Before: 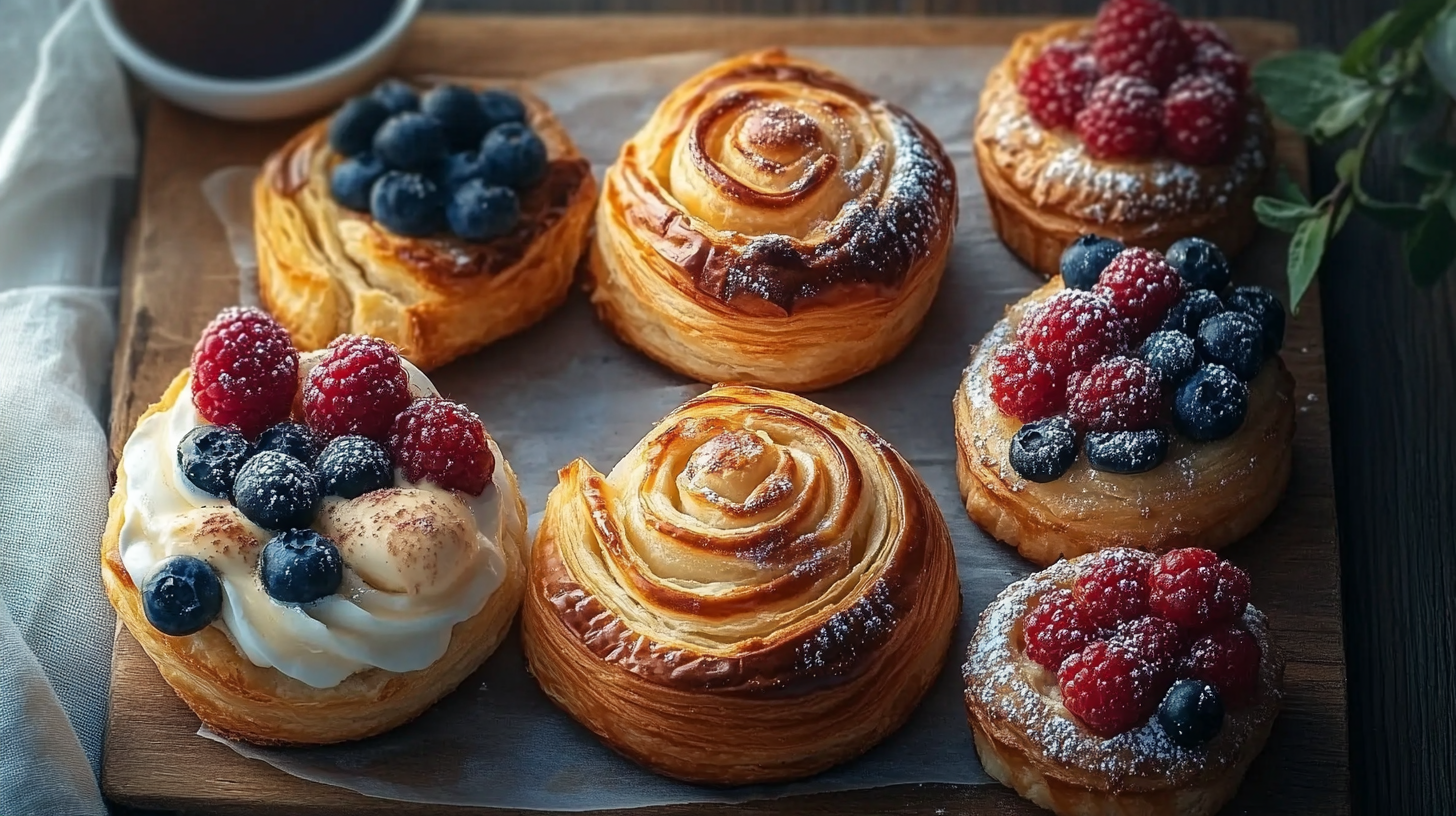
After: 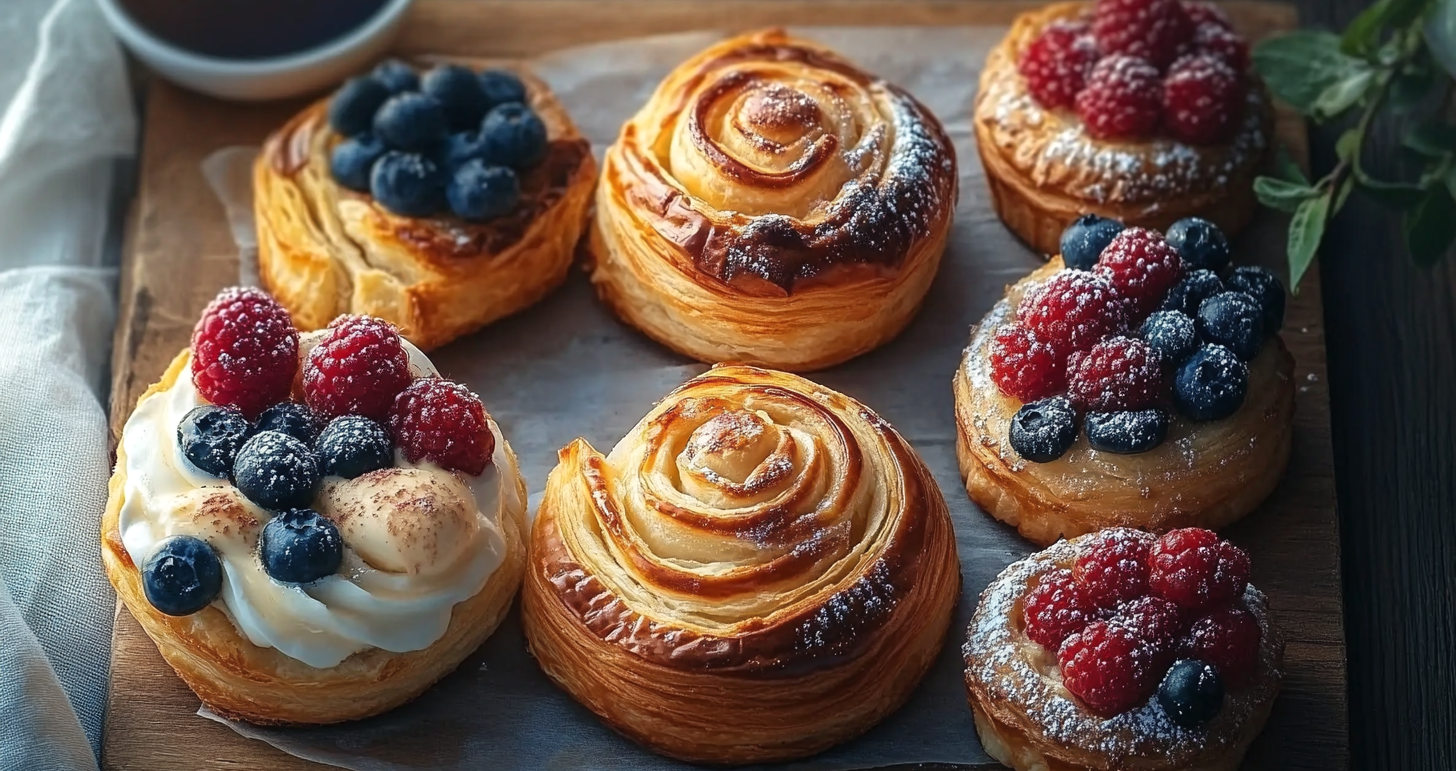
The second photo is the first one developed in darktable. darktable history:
crop and rotate: top 2.479%, bottom 3.018%
exposure: black level correction -0.001, exposure 0.08 EV, compensate highlight preservation false
